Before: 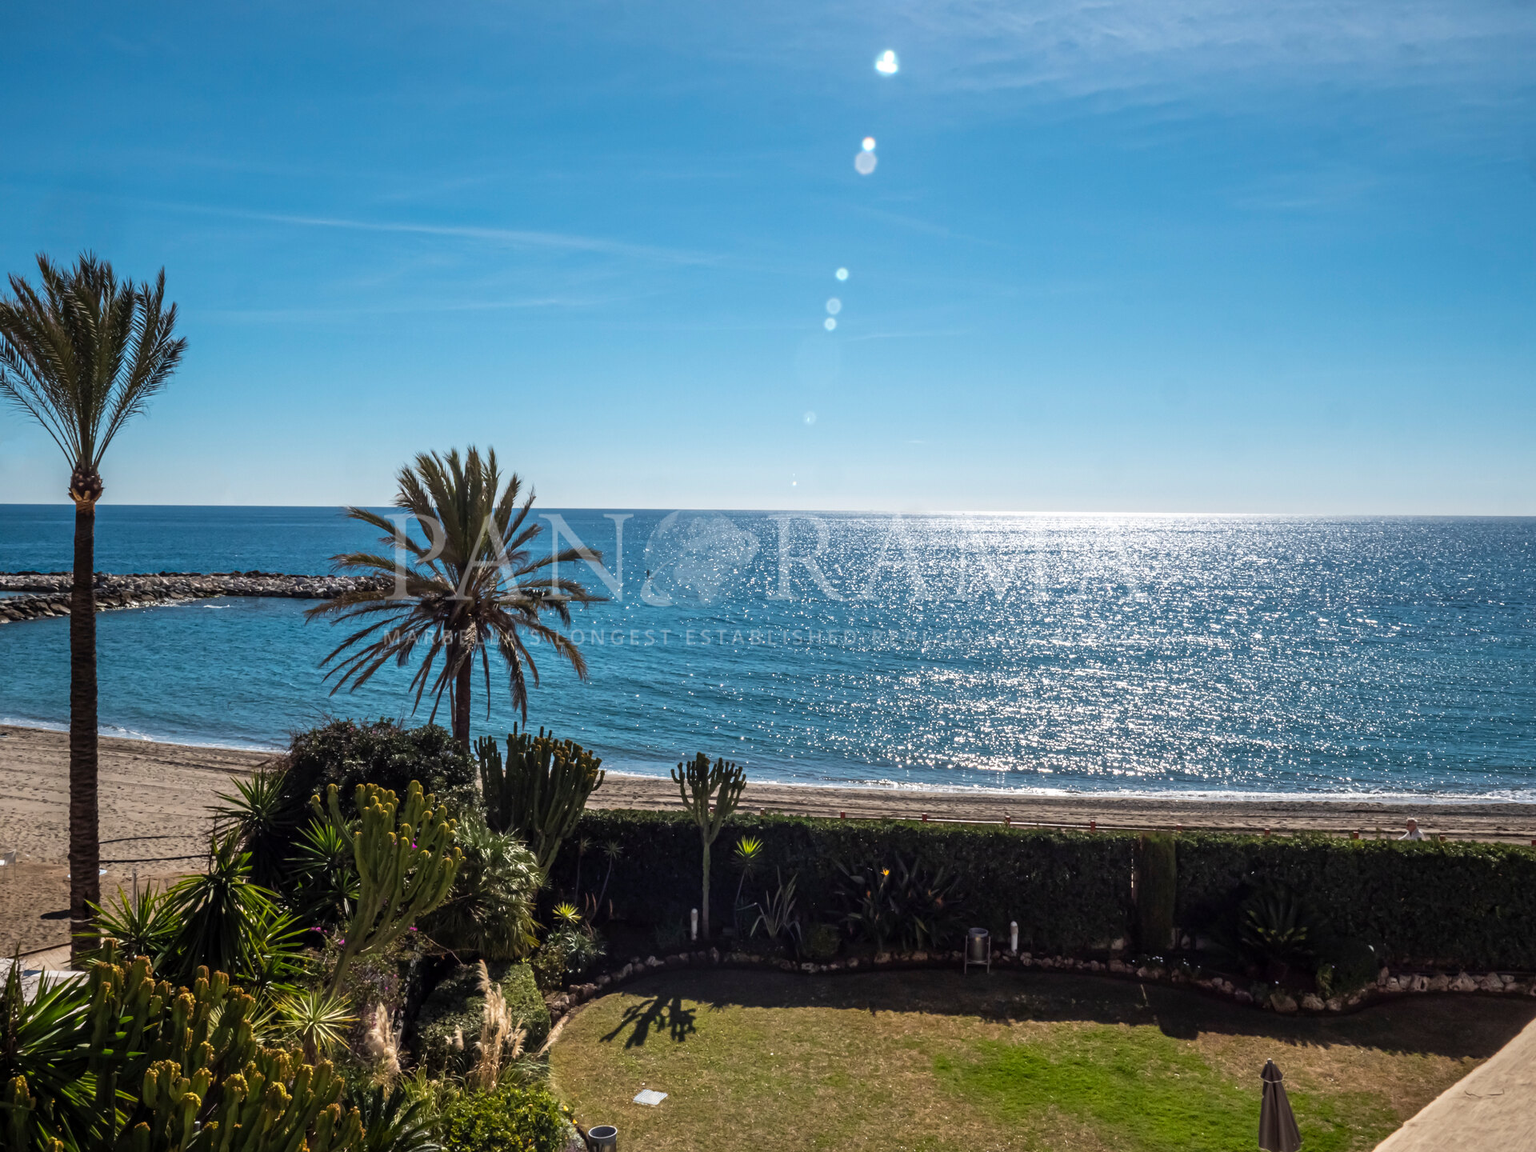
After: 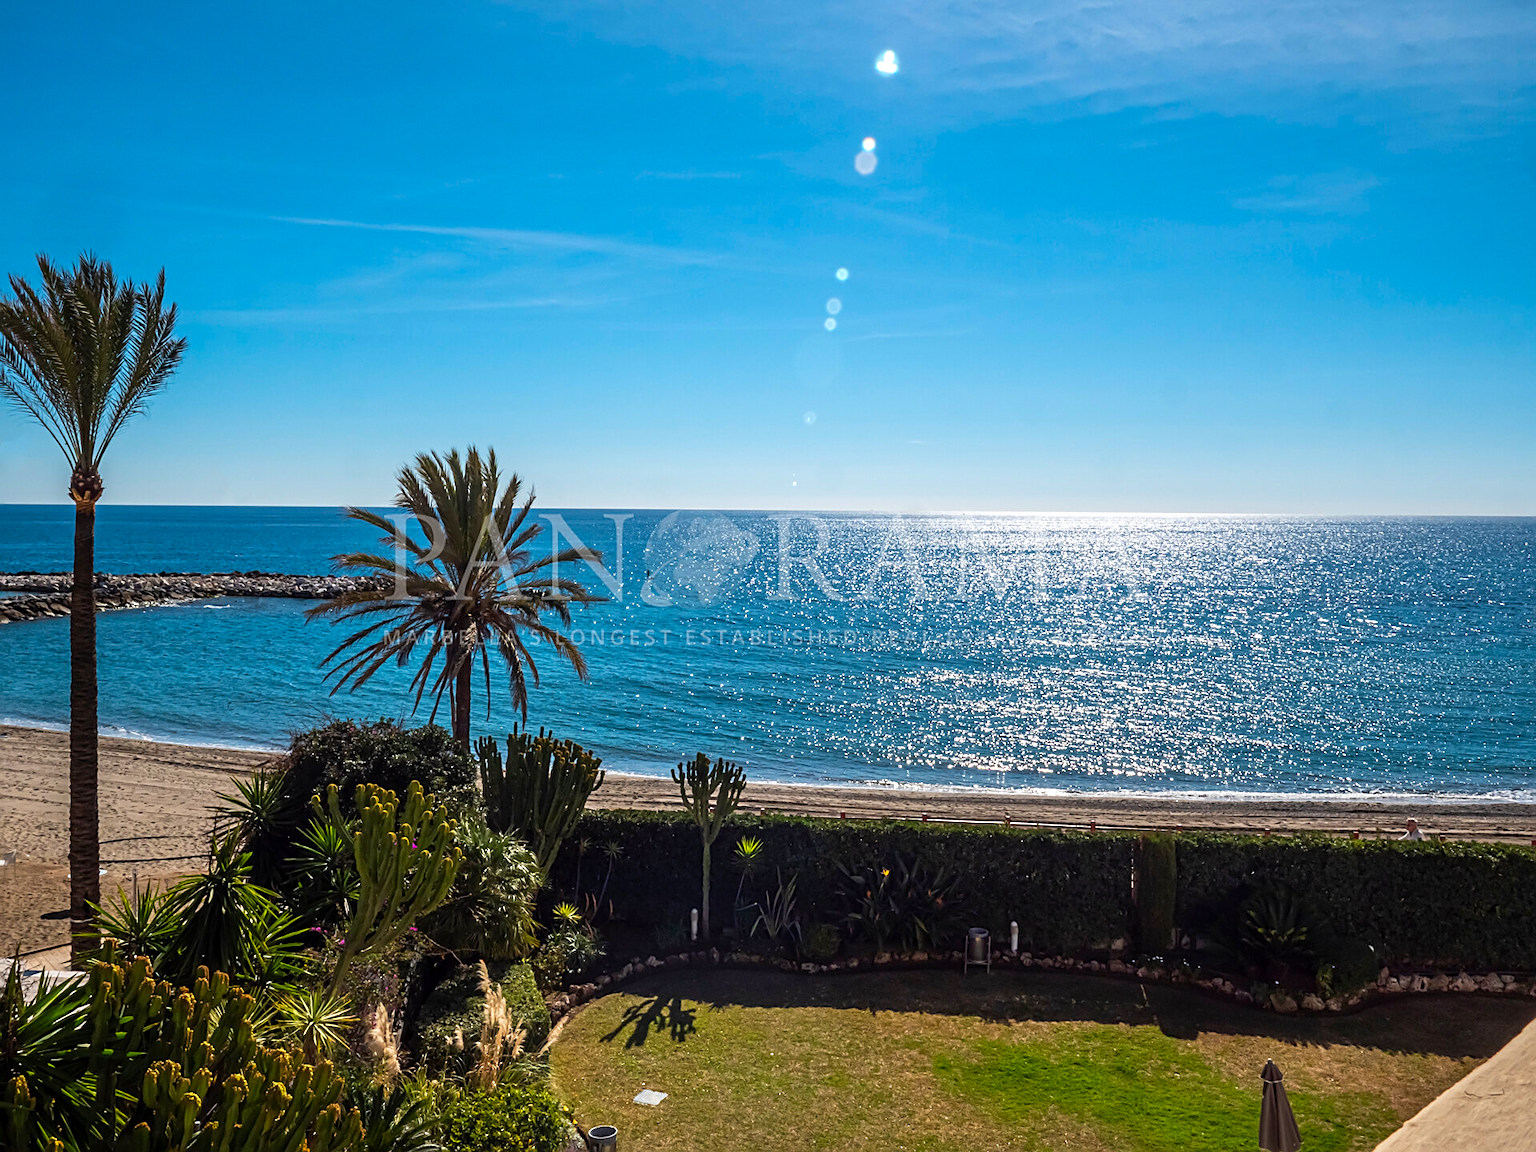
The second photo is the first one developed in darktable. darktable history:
sharpen: on, module defaults
color correction: highlights b* 0.025, saturation 1.29
